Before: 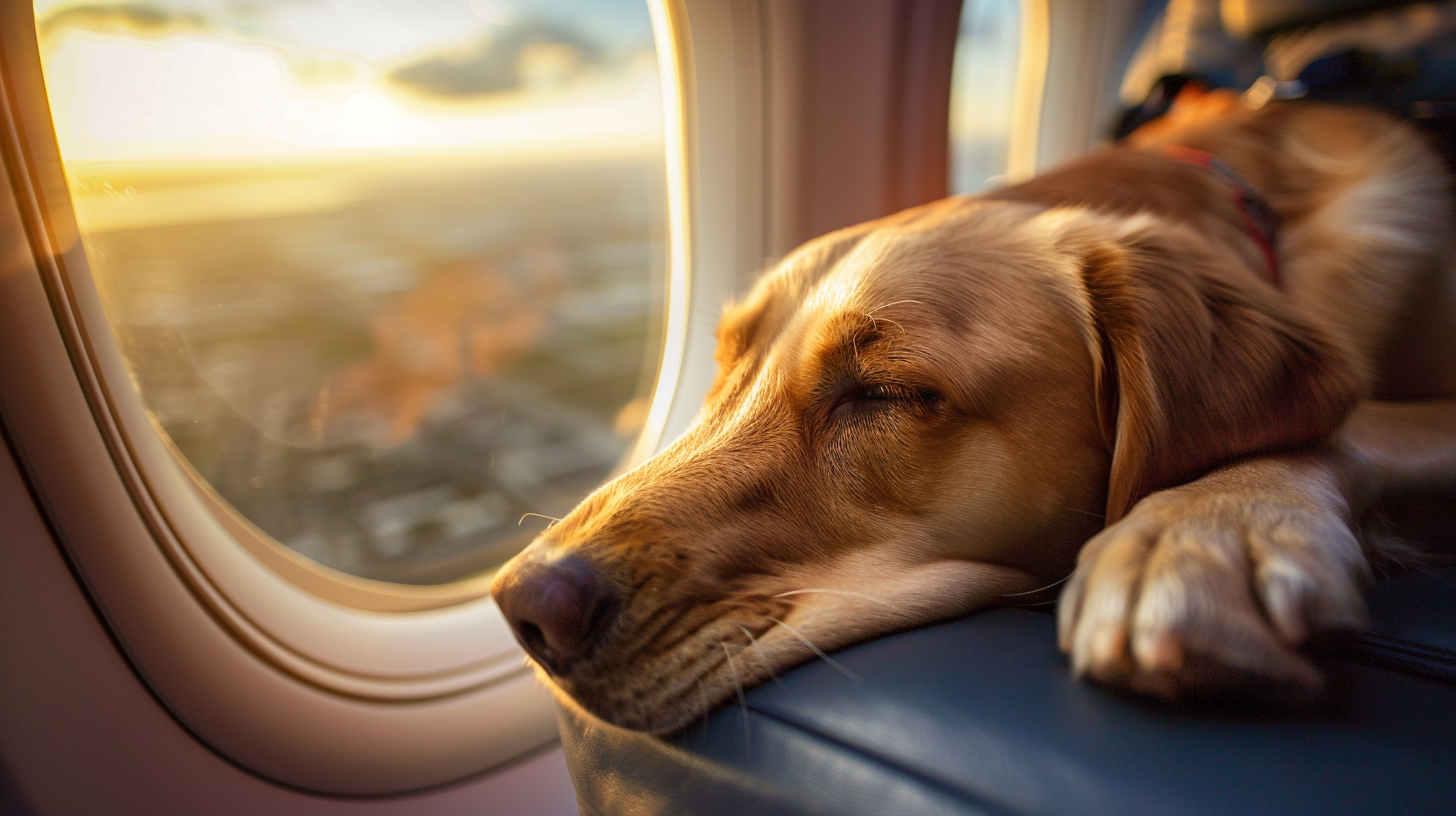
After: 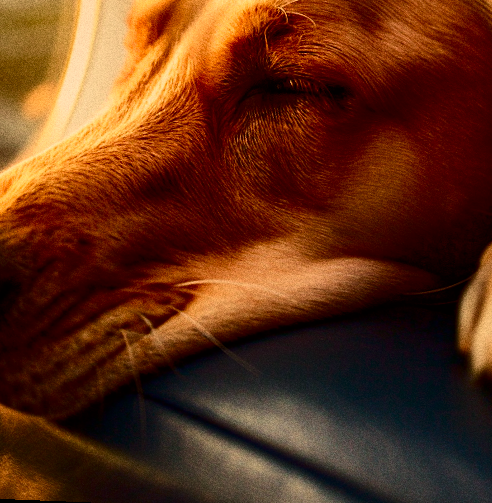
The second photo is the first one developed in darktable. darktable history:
crop: left 40.878%, top 39.176%, right 25.993%, bottom 3.081%
grain: coarseness 0.09 ISO, strength 40%
color balance rgb: shadows lift › chroma 1%, shadows lift › hue 28.8°, power › hue 60°, highlights gain › chroma 1%, highlights gain › hue 60°, global offset › luminance 0.25%, perceptual saturation grading › highlights -20%, perceptual saturation grading › shadows 20%, perceptual brilliance grading › highlights 10%, perceptual brilliance grading › shadows -5%, global vibrance 19.67%
filmic rgb: black relative exposure -7.65 EV, white relative exposure 4.56 EV, hardness 3.61, color science v6 (2022)
white balance: red 1.123, blue 0.83
contrast brightness saturation: contrast 0.22, brightness -0.19, saturation 0.24
rotate and perspective: rotation 2.27°, automatic cropping off
